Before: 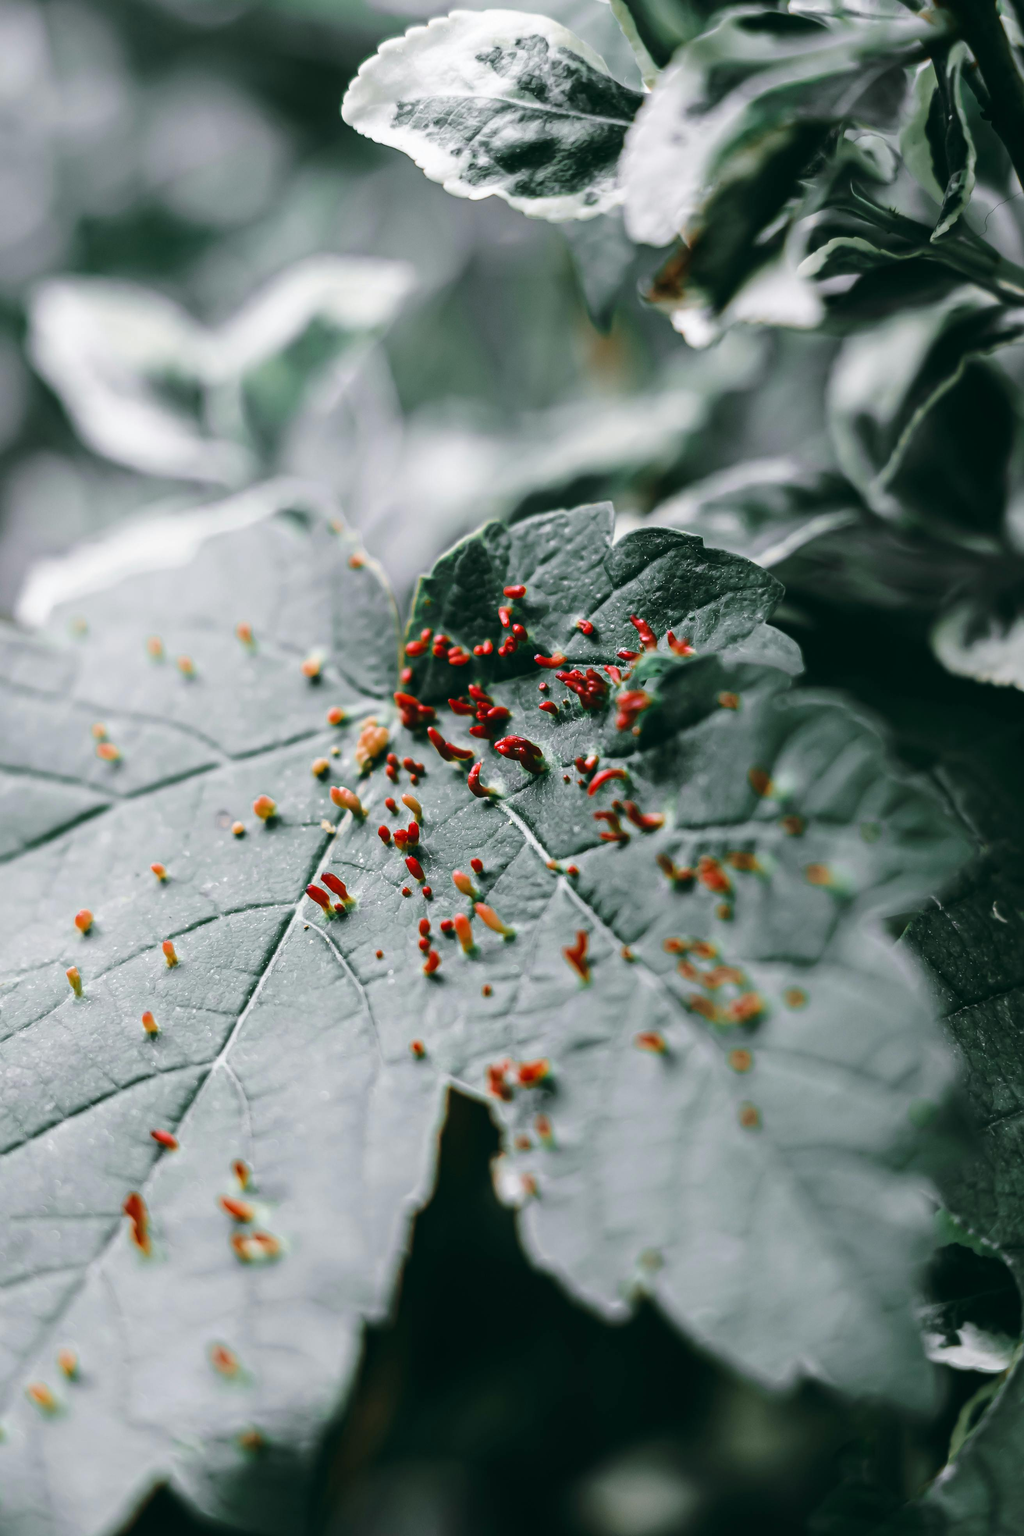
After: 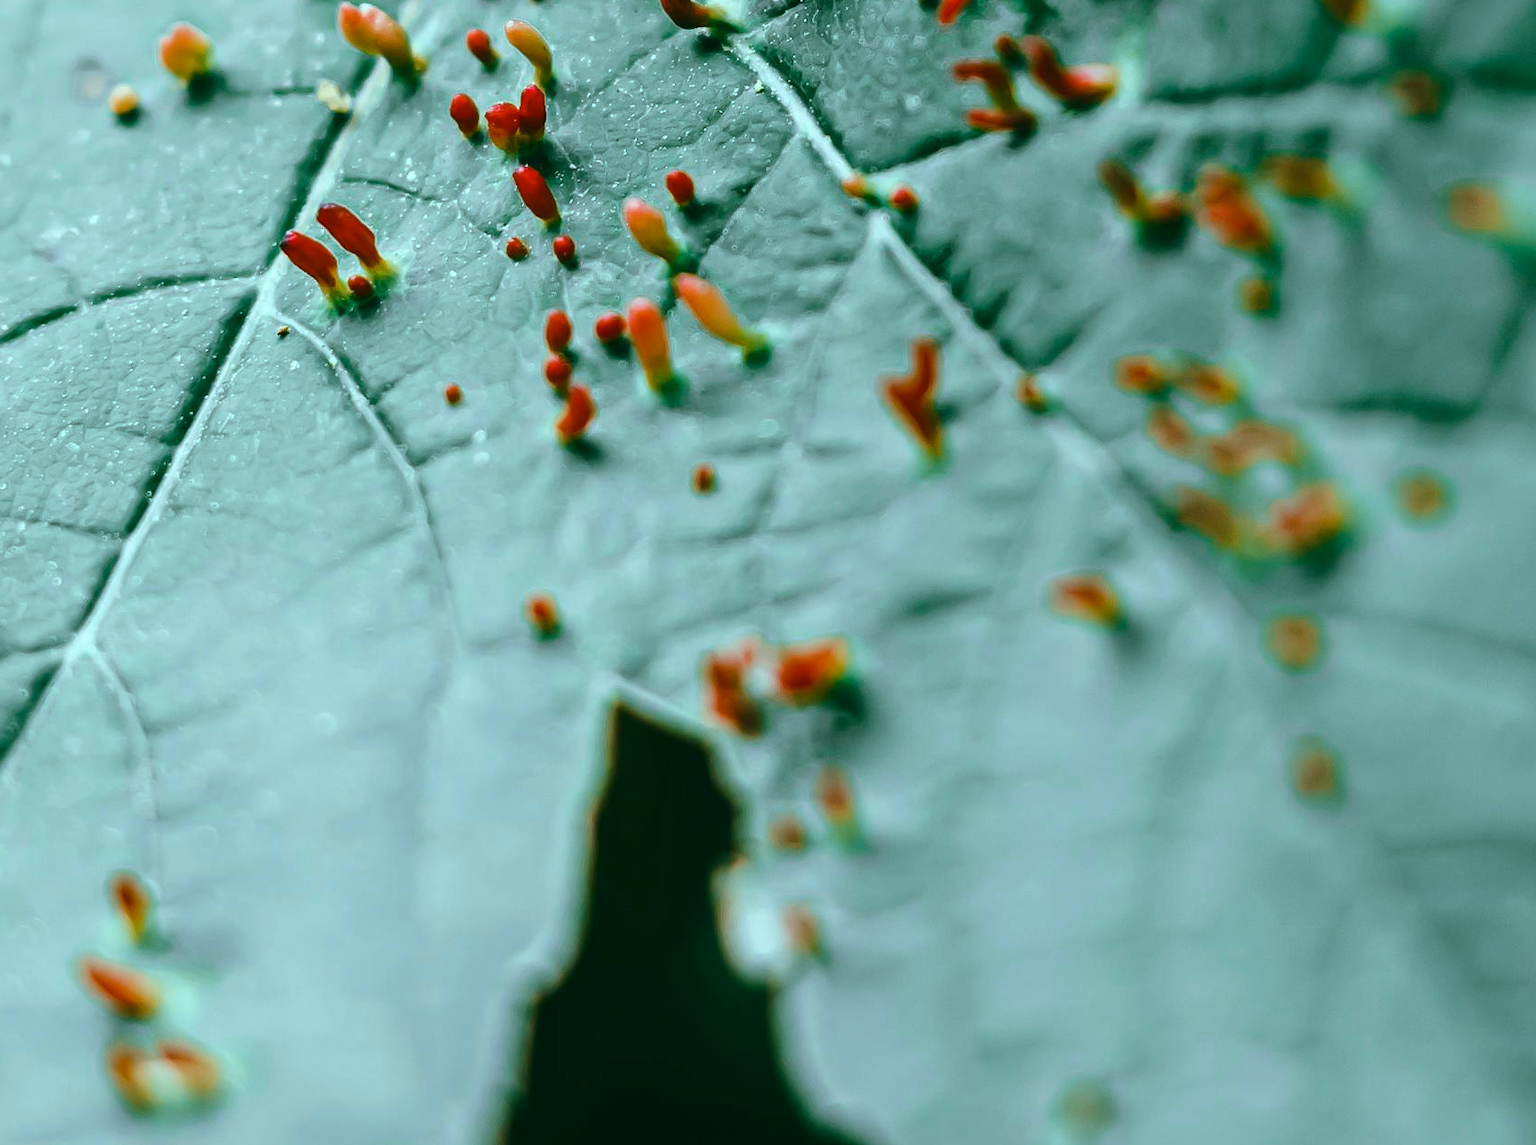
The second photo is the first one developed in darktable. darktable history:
crop: left 18.091%, top 51.13%, right 17.525%, bottom 16.85%
color balance rgb: shadows lift › chroma 11.71%, shadows lift › hue 133.46°, highlights gain › chroma 4%, highlights gain › hue 200.2°, perceptual saturation grading › global saturation 18.05%
